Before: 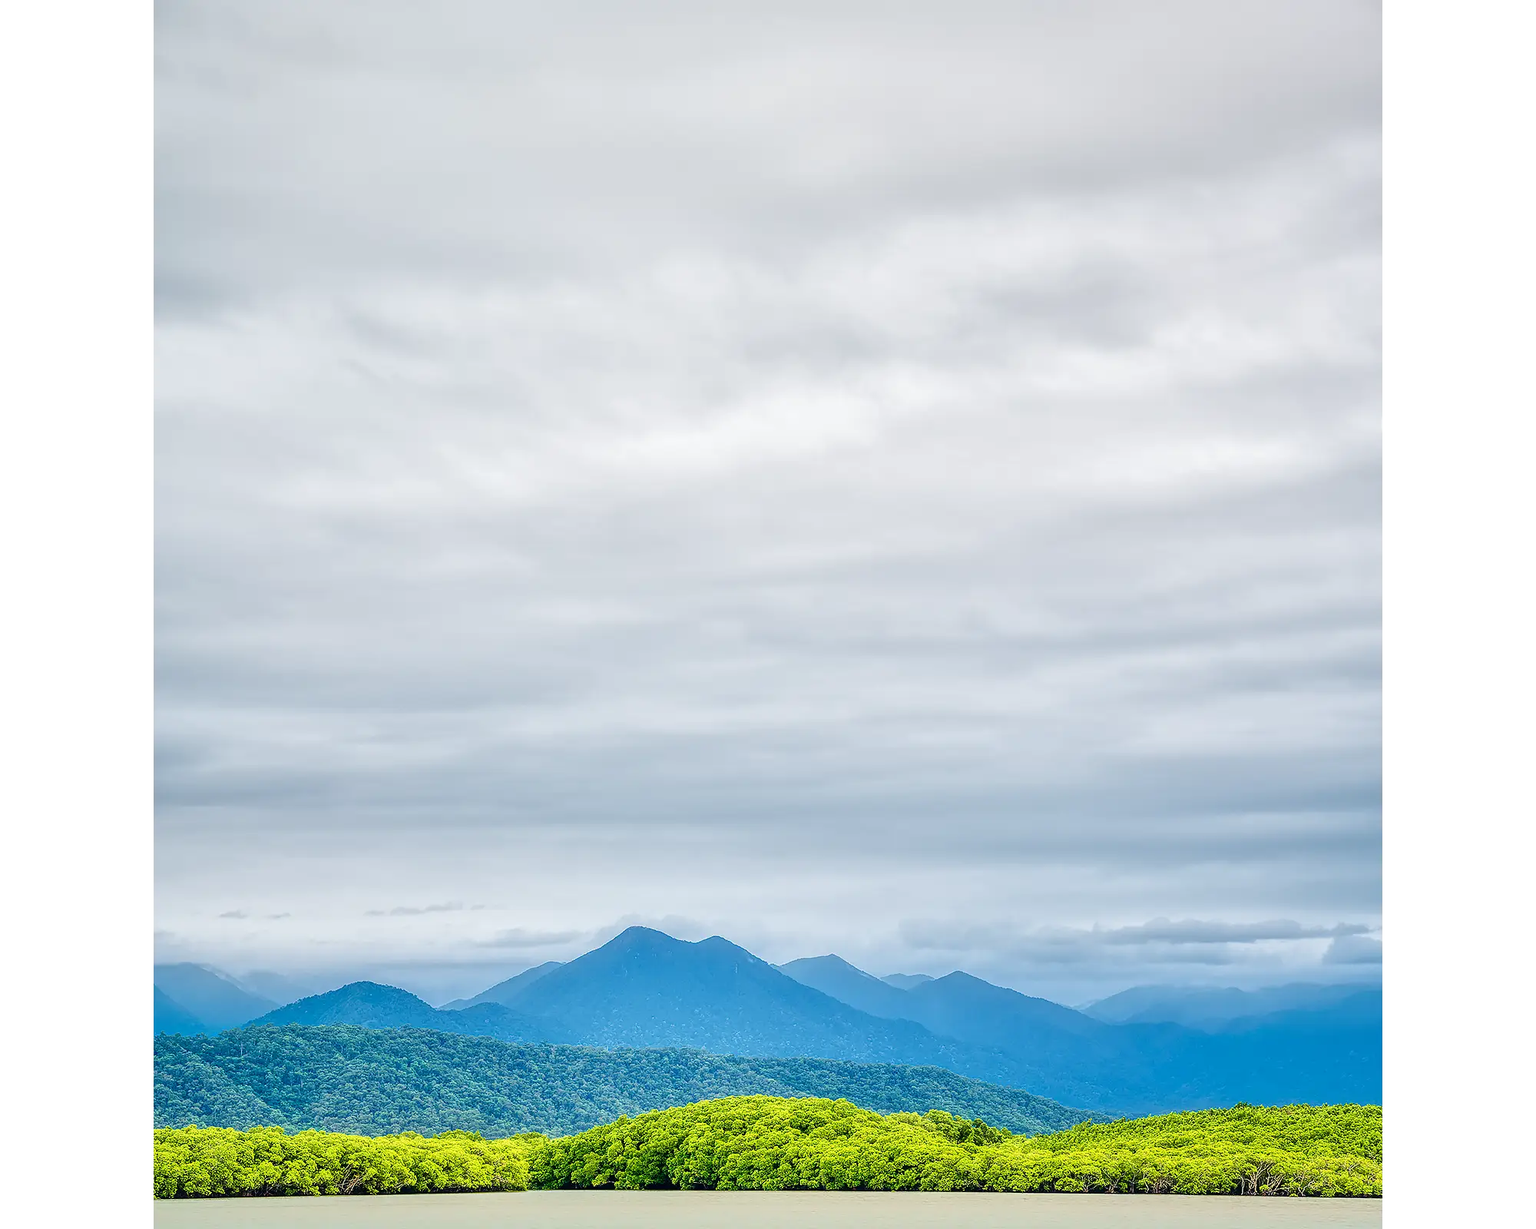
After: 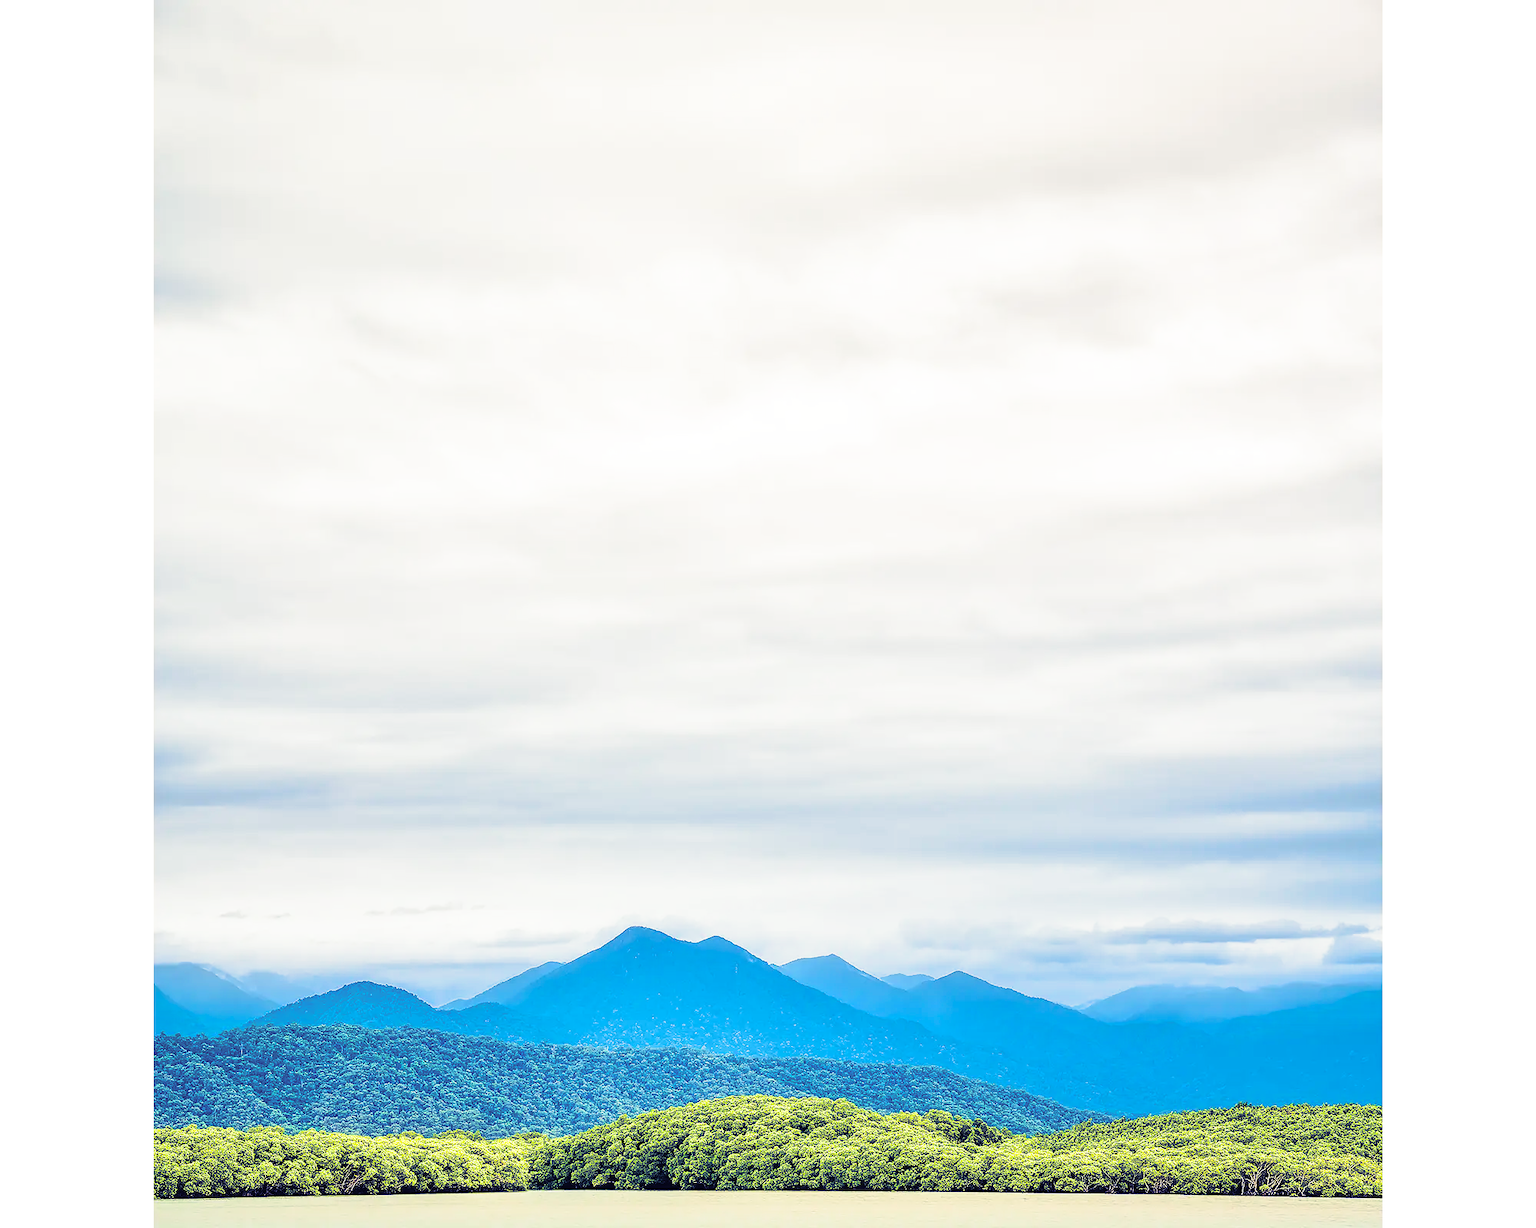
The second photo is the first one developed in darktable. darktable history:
color balance rgb: linear chroma grading › global chroma 15%, perceptual saturation grading › global saturation 30%
color balance: lift [1.007, 1, 1, 1], gamma [1.097, 1, 1, 1]
filmic rgb: white relative exposure 2.34 EV, hardness 6.59
split-toning: shadows › hue 242.67°, shadows › saturation 0.733, highlights › hue 45.33°, highlights › saturation 0.667, balance -53.304, compress 21.15%
